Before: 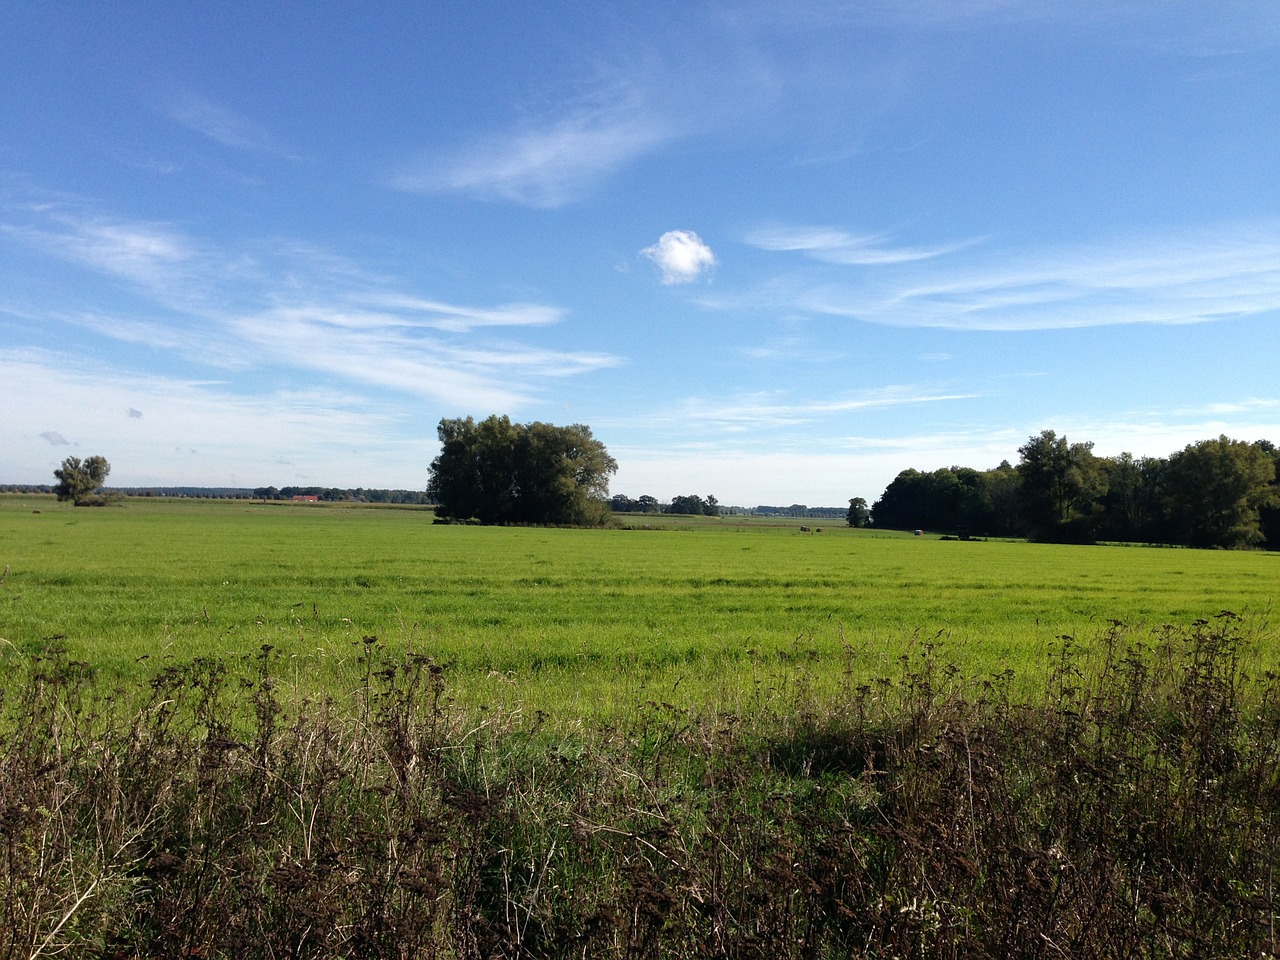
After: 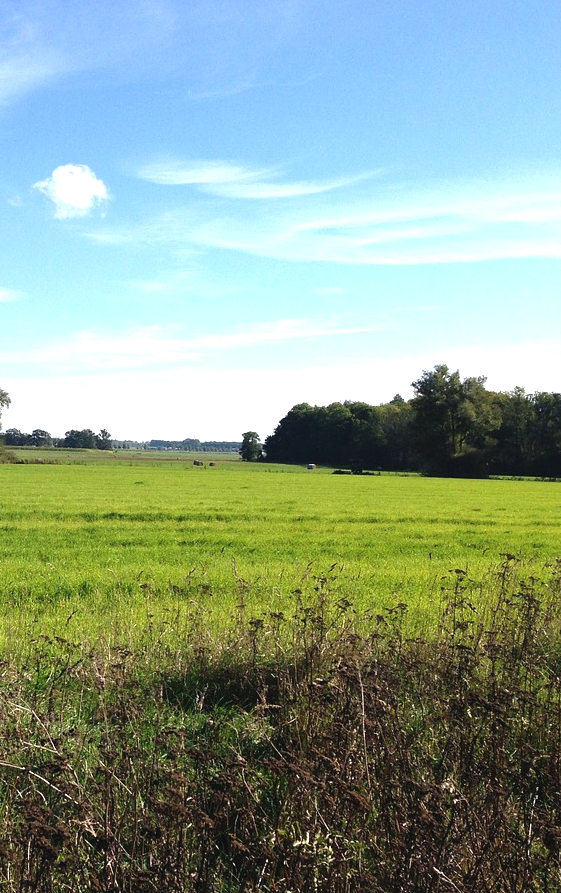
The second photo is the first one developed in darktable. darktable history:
exposure: black level correction -0.002, exposure 0.712 EV, compensate highlight preservation false
base curve: preserve colors none
crop: left 47.478%, top 6.899%, right 8.112%
